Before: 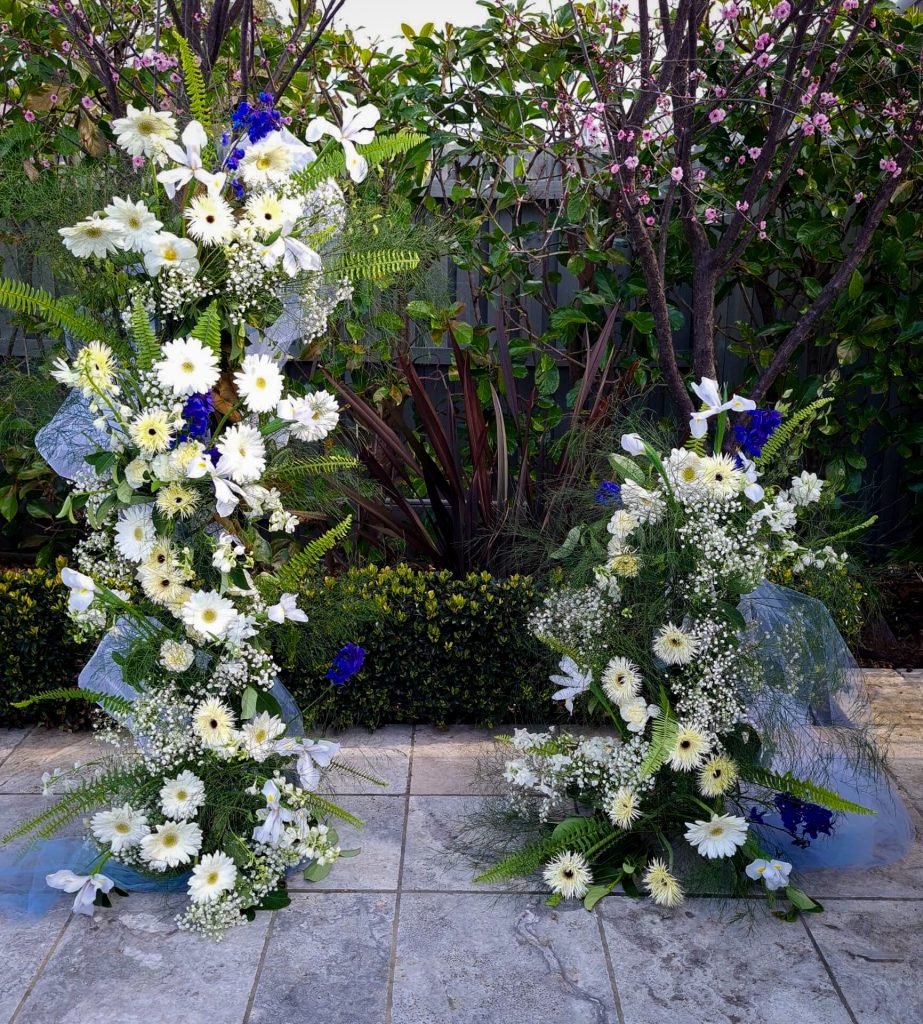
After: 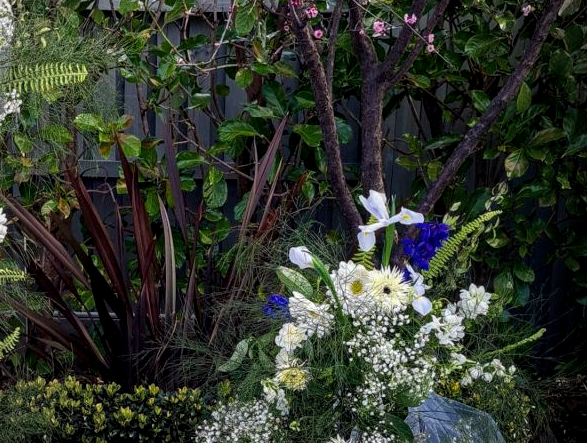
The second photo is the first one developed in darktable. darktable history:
local contrast: detail 130%
crop: left 36.005%, top 18.293%, right 0.31%, bottom 38.444%
vignetting: brightness -0.167
